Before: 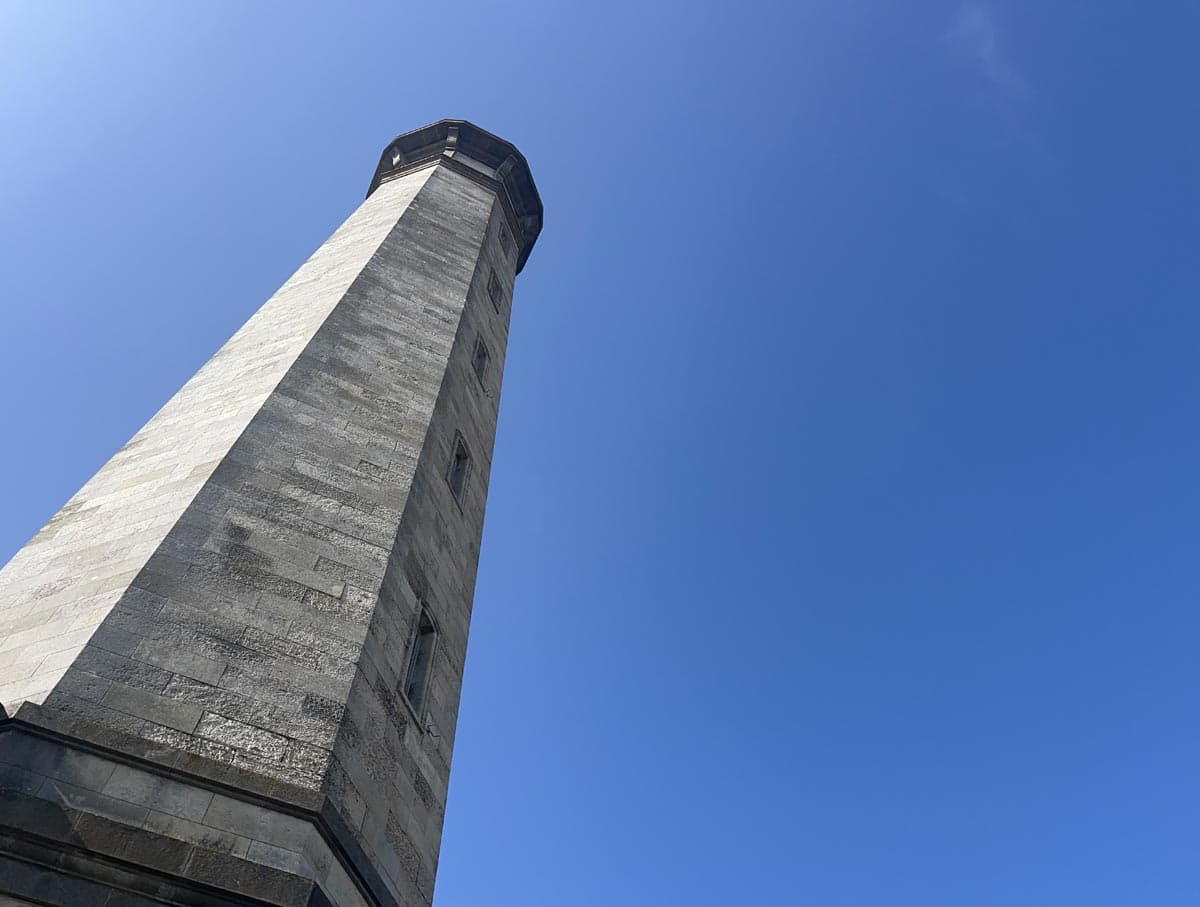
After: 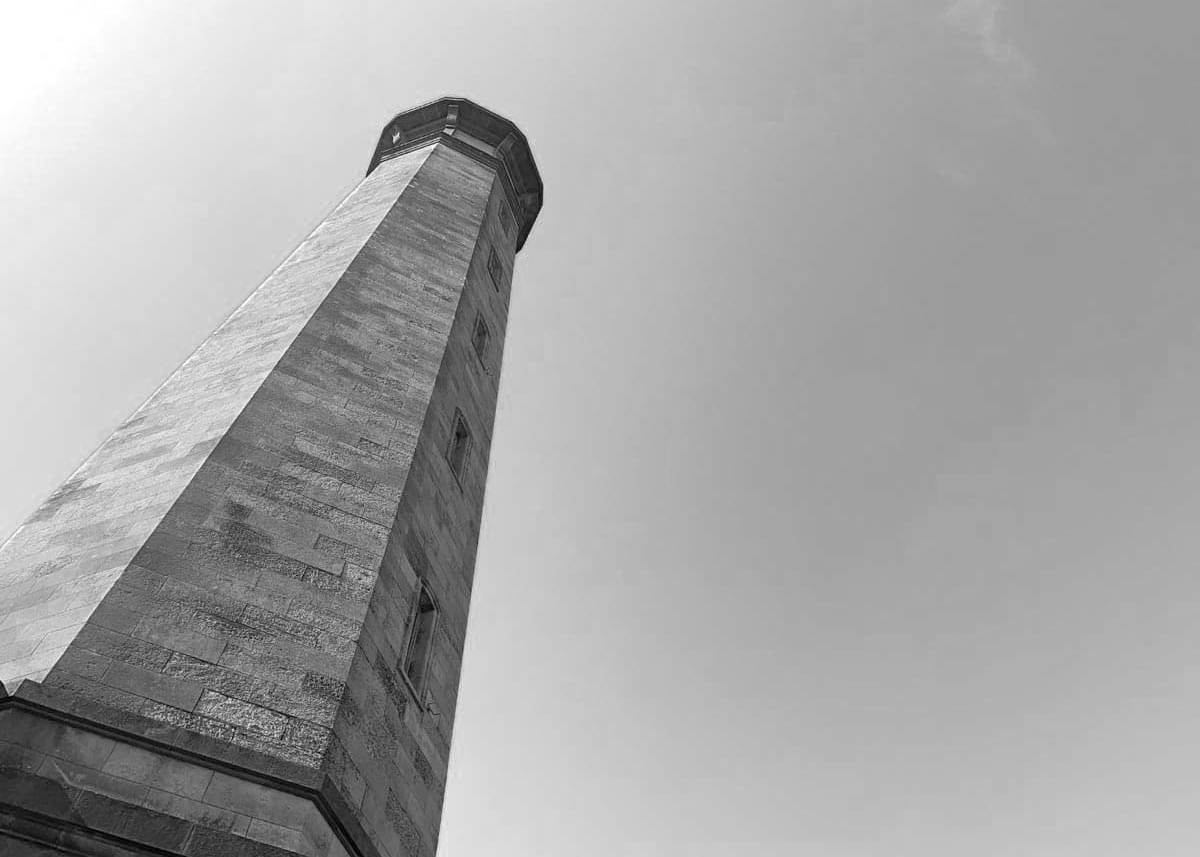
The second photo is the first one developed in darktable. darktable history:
color zones: curves: ch0 [(0.287, 0.048) (0.493, 0.484) (0.737, 0.816)]; ch1 [(0, 0) (0.143, 0) (0.286, 0) (0.429, 0) (0.571, 0) (0.714, 0) (0.857, 0)]
exposure: exposure 0.2 EV, compensate highlight preservation false
tone equalizer: -8 EV 0.25 EV, -7 EV 0.417 EV, -6 EV 0.417 EV, -5 EV 0.25 EV, -3 EV -0.25 EV, -2 EV -0.417 EV, -1 EV -0.417 EV, +0 EV -0.25 EV, edges refinement/feathering 500, mask exposure compensation -1.57 EV, preserve details guided filter
crop and rotate: top 2.479%, bottom 3.018%
